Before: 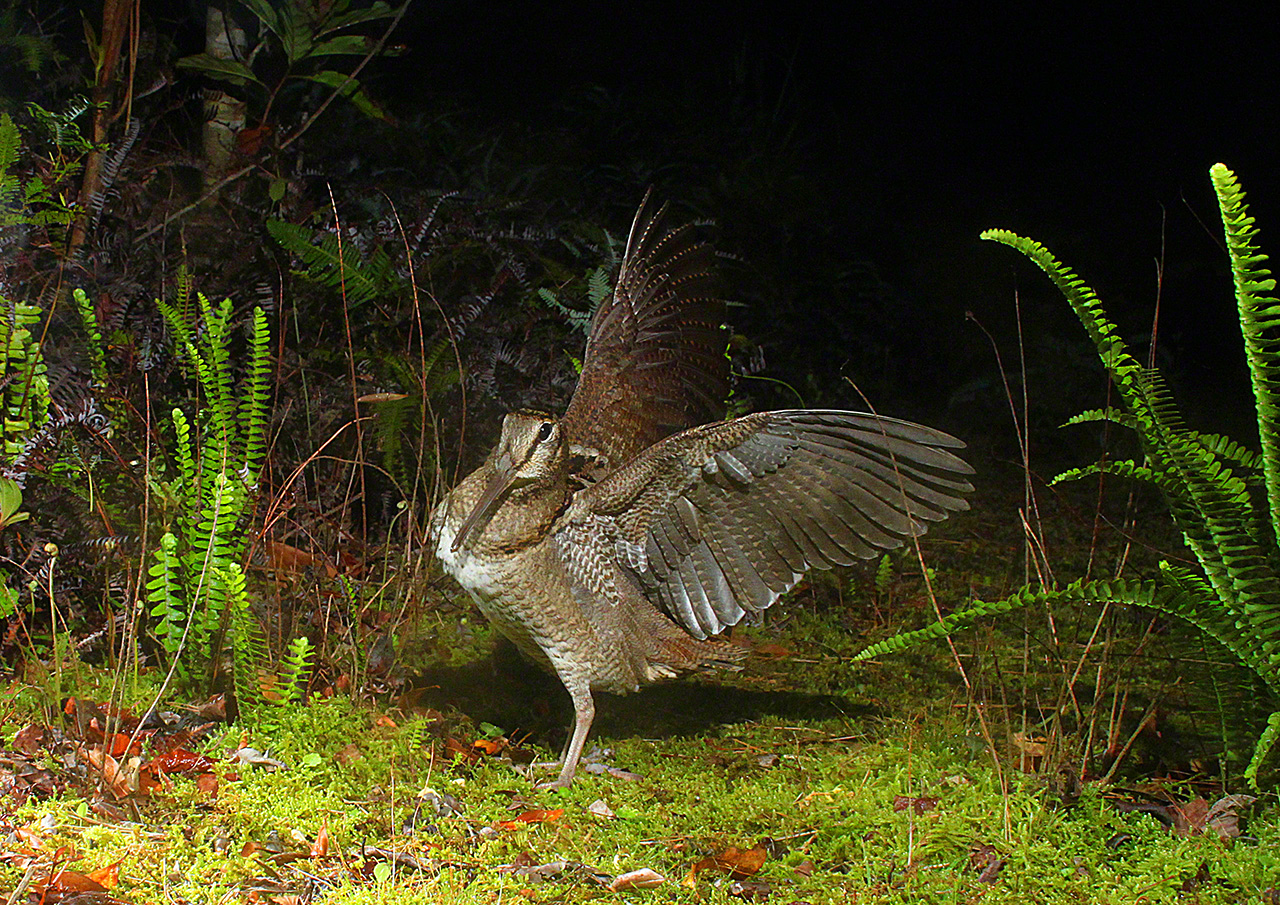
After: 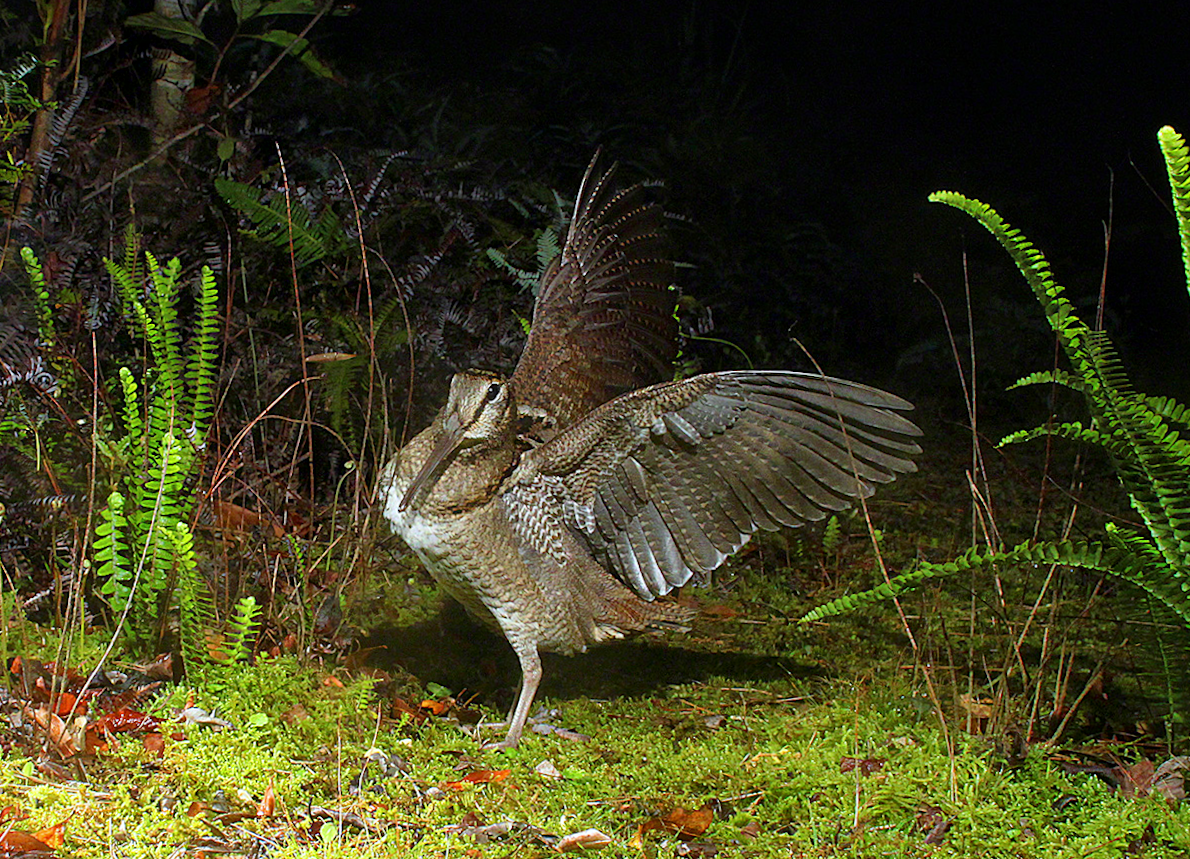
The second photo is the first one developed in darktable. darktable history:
rotate and perspective: rotation -1.77°, lens shift (horizontal) 0.004, automatic cropping off
crop and rotate: angle -1.96°, left 3.097%, top 4.154%, right 1.586%, bottom 0.529%
local contrast: mode bilateral grid, contrast 20, coarseness 50, detail 130%, midtone range 0.2
white balance: red 0.967, blue 1.049
